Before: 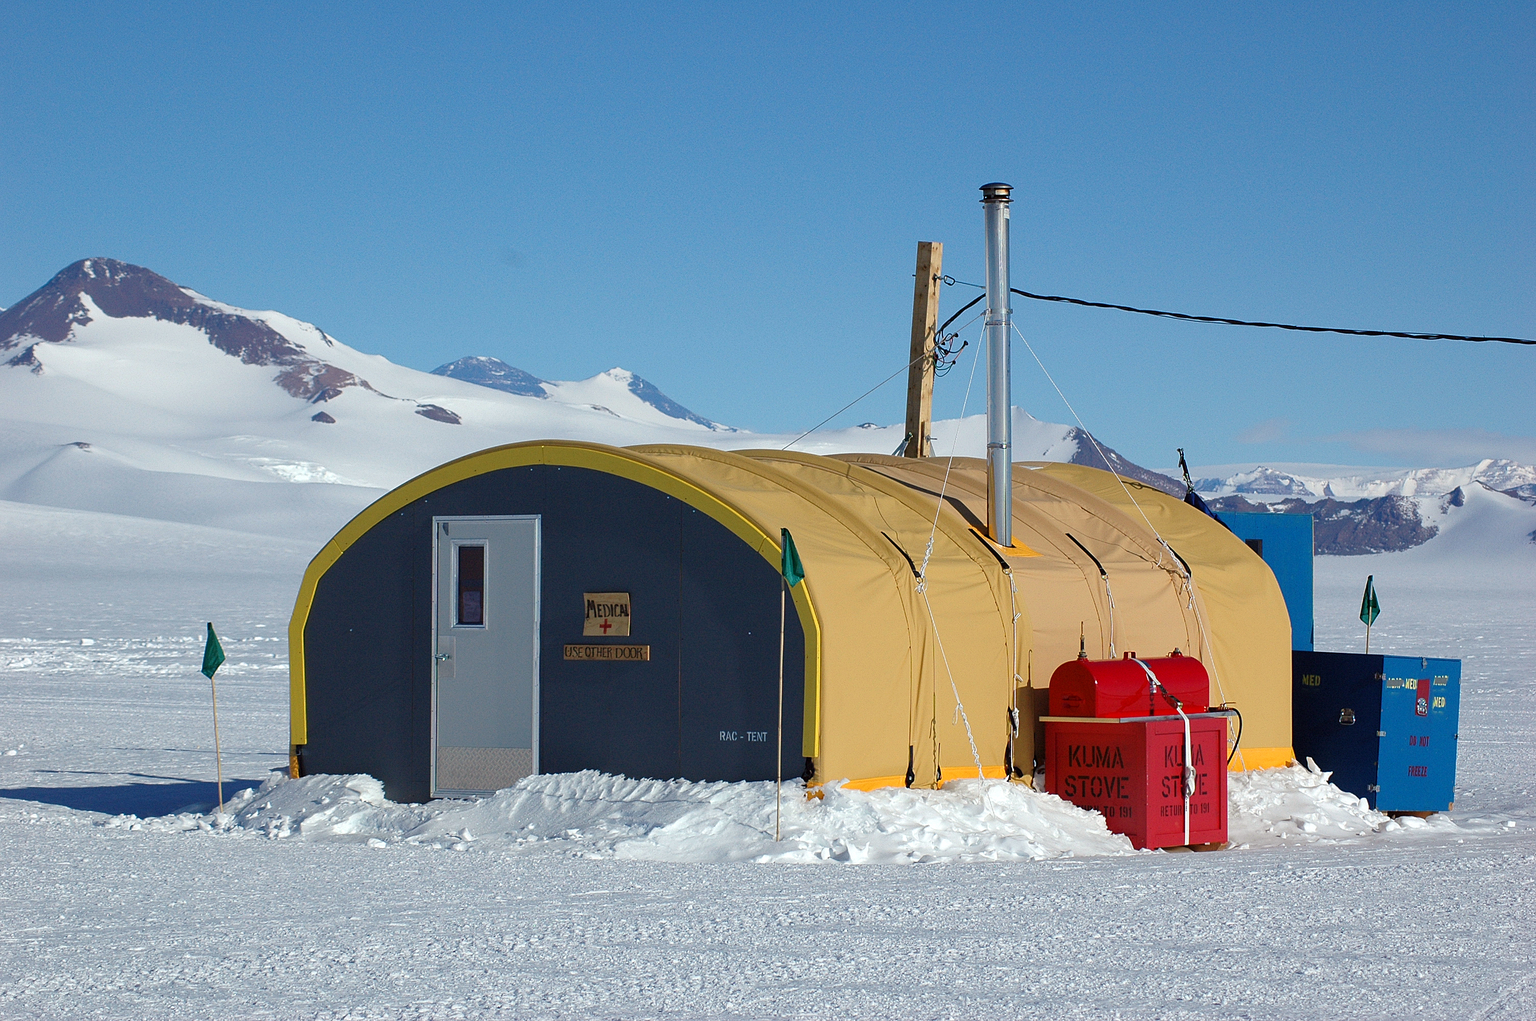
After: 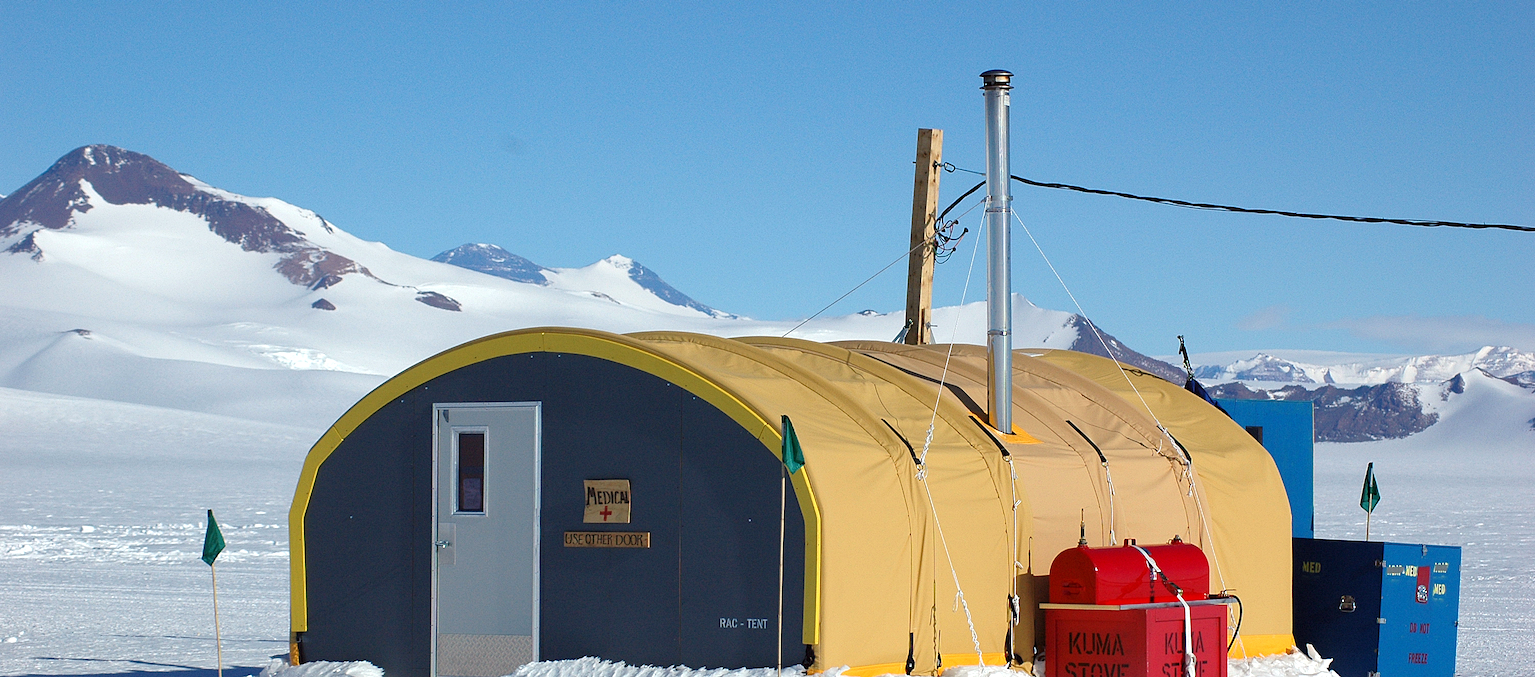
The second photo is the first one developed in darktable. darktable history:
crop: top 11.136%, bottom 22.49%
exposure: exposure 0.296 EV, compensate highlight preservation false
